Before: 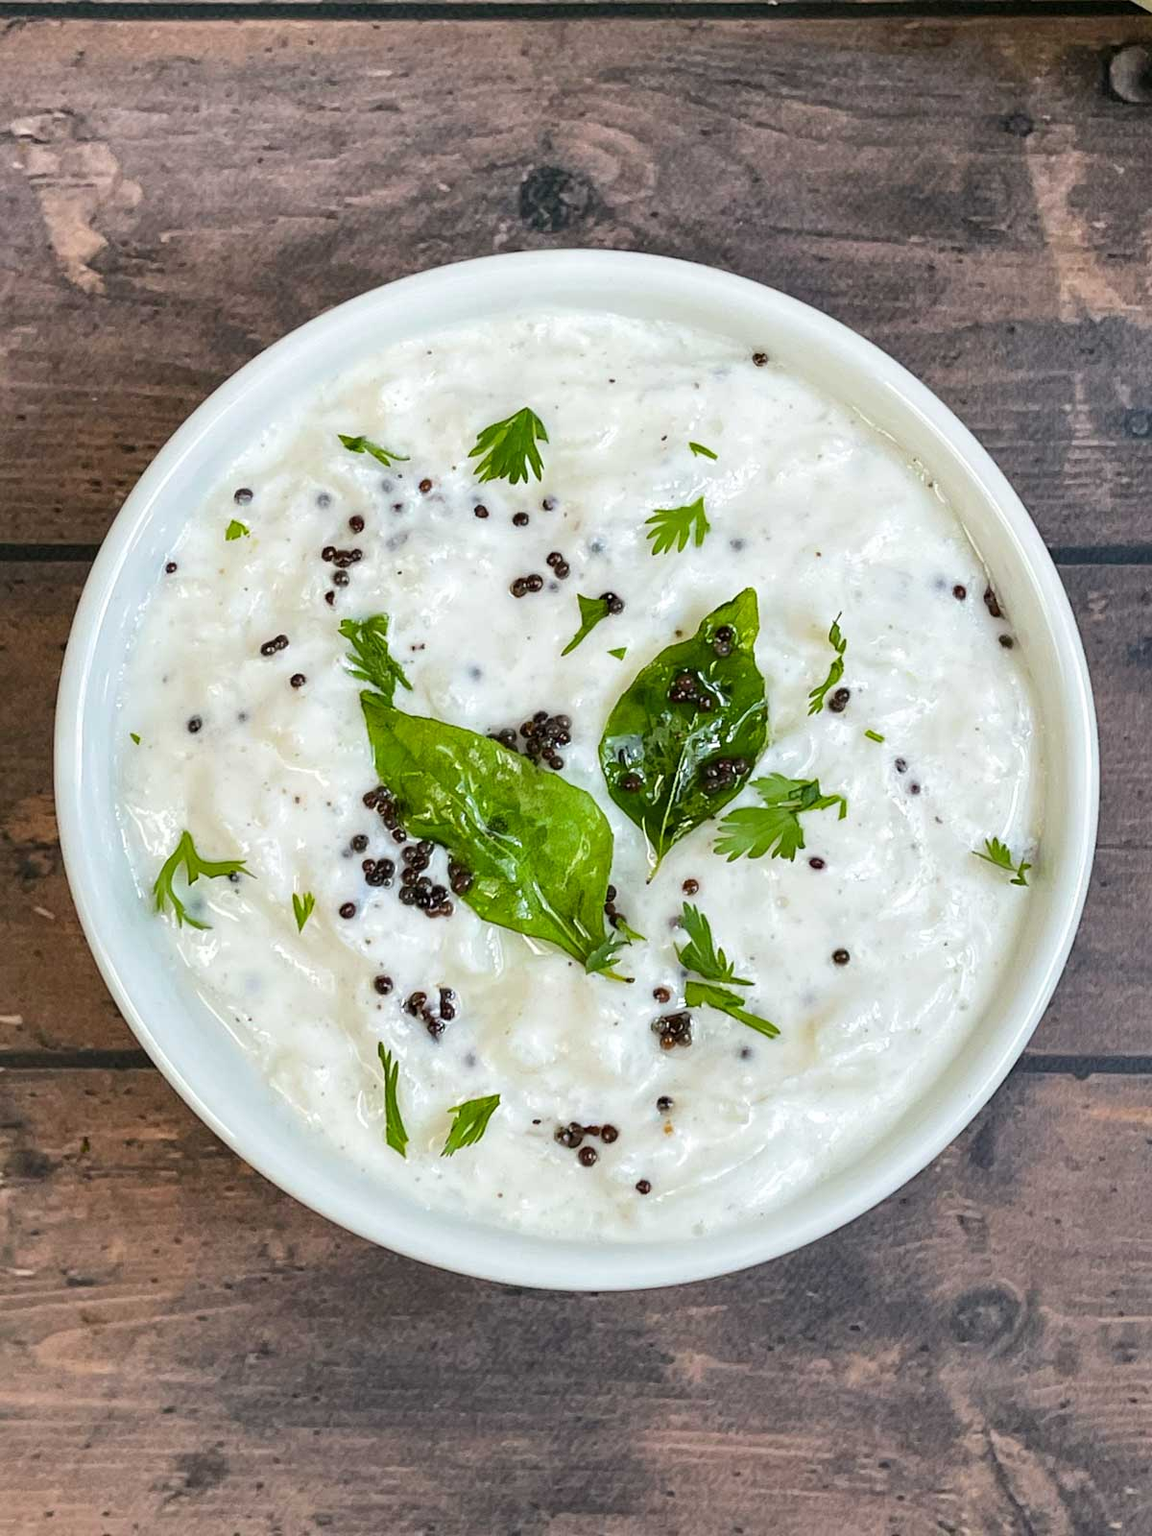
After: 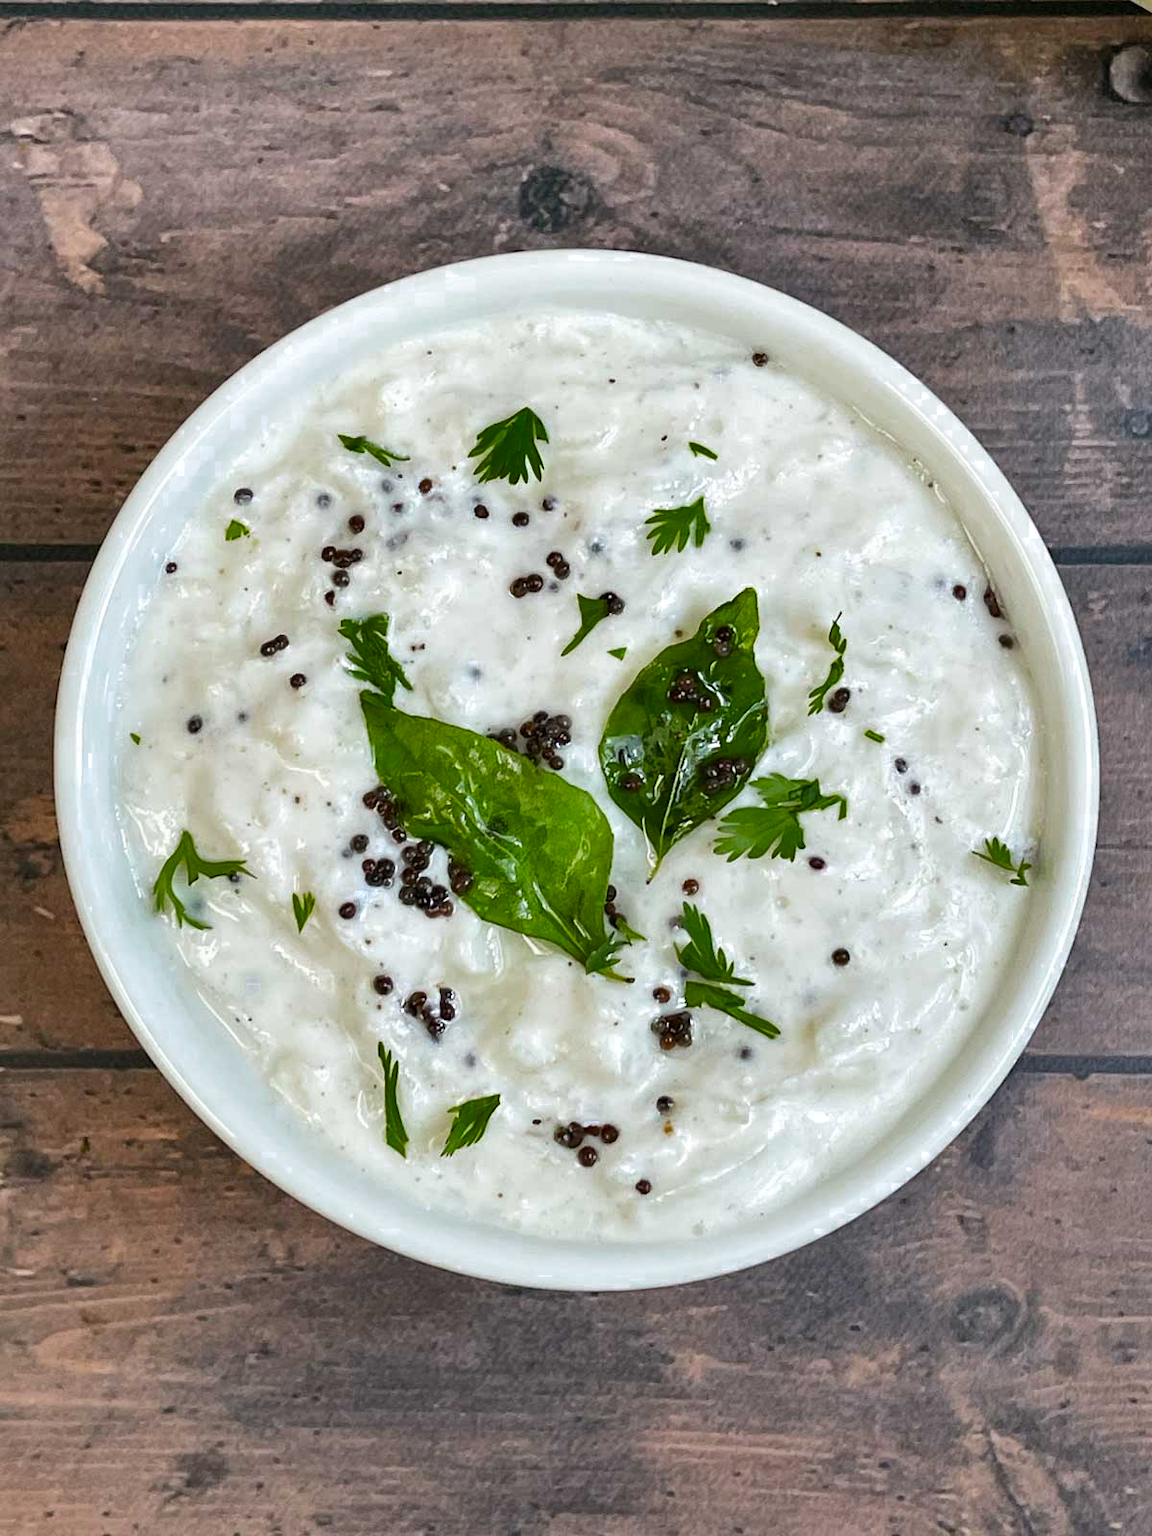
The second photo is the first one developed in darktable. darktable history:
color zones: curves: ch0 [(0.203, 0.433) (0.607, 0.517) (0.697, 0.696) (0.705, 0.897)]
shadows and highlights: soften with gaussian
